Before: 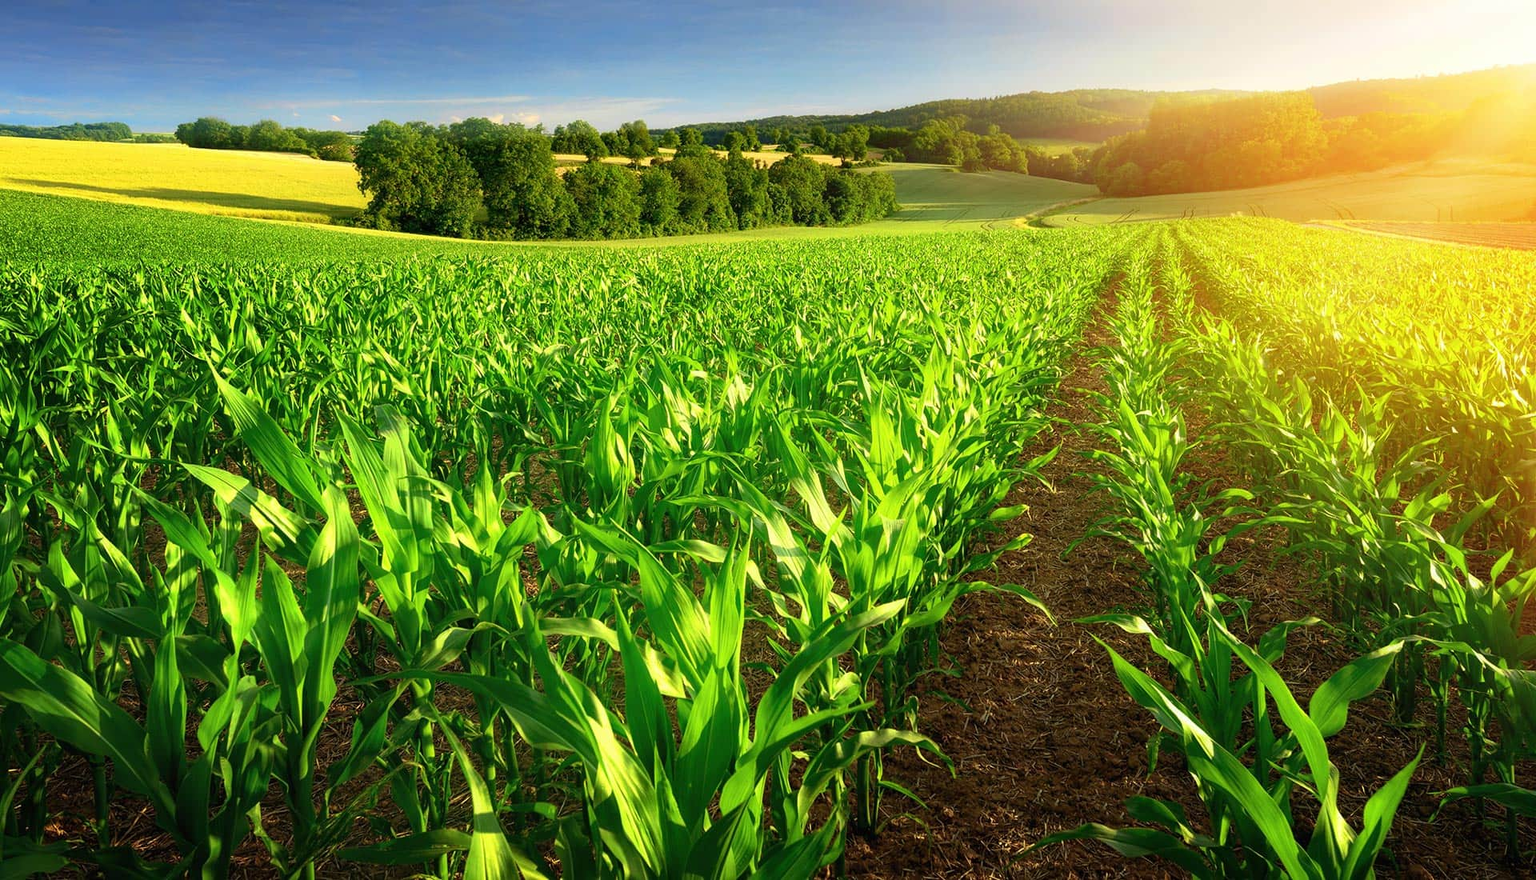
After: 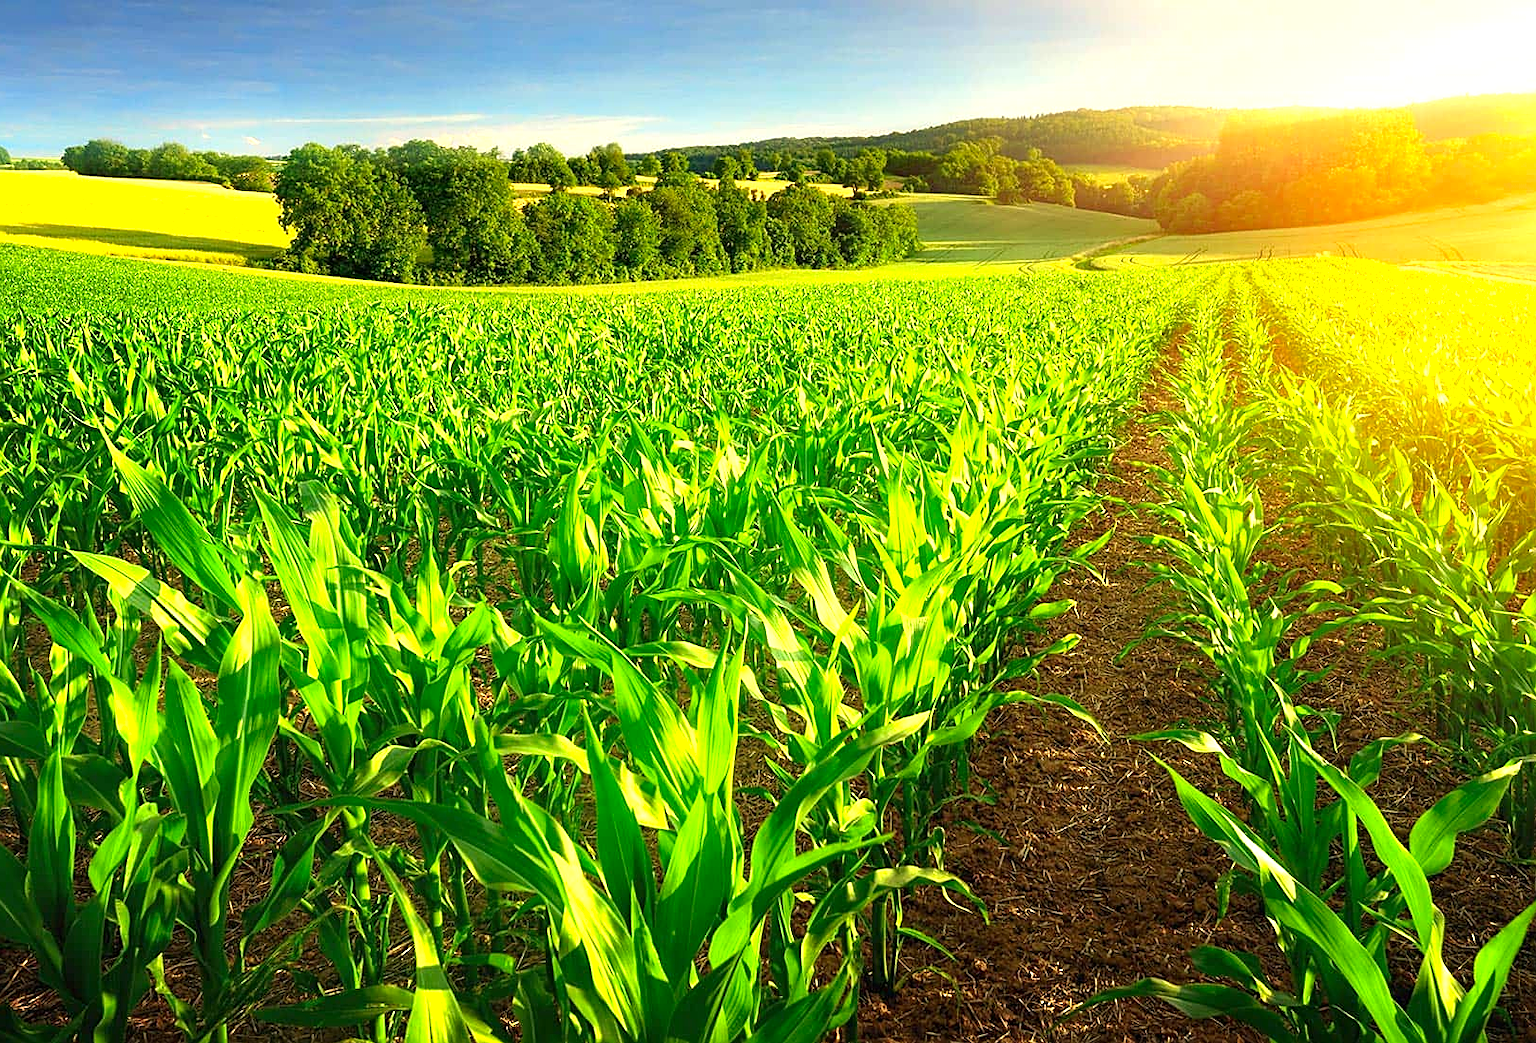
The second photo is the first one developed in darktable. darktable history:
exposure: exposure 0.661 EV, compensate highlight preservation false
crop: left 8.026%, right 7.374%
white balance: red 1.029, blue 0.92
sharpen: on, module defaults
contrast brightness saturation: saturation 0.13
